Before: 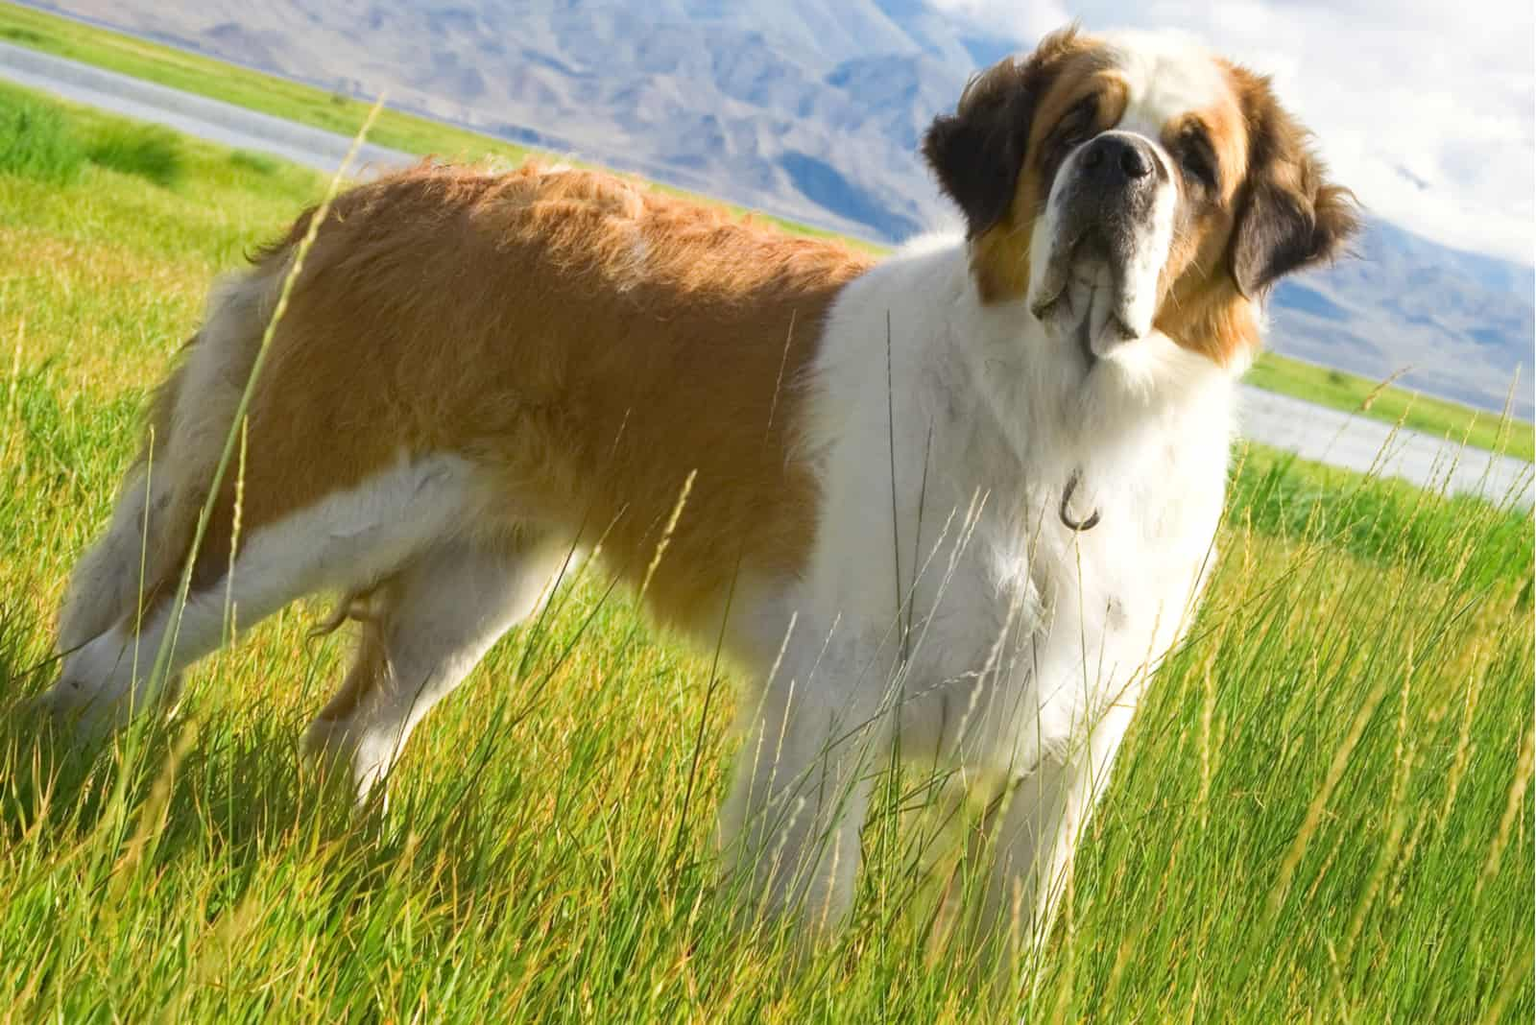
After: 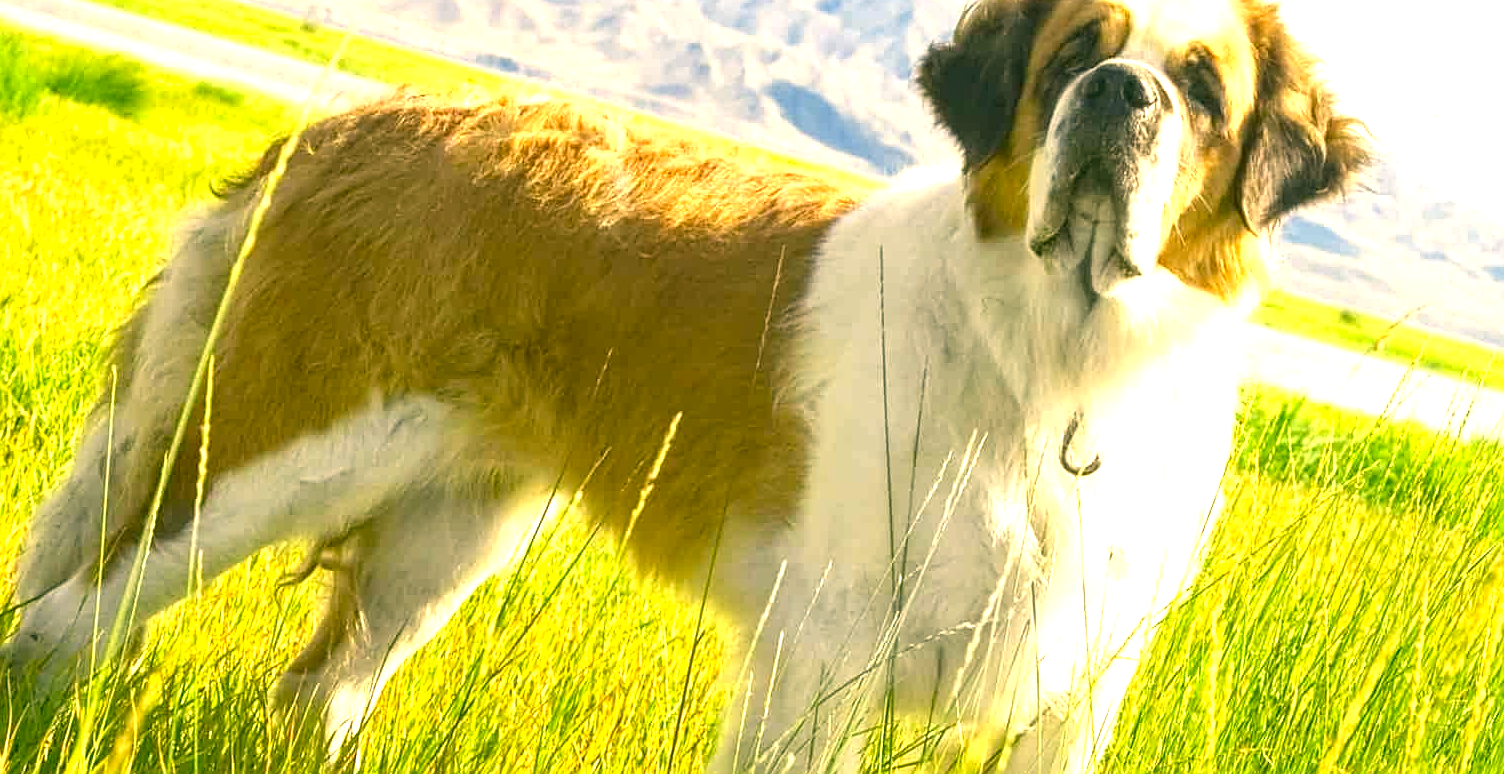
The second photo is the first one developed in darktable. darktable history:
sharpen: on, module defaults
crop: left 2.752%, top 7.29%, right 3.244%, bottom 20.182%
exposure: black level correction 0, exposure 1.097 EV, compensate exposure bias true, compensate highlight preservation false
local contrast: on, module defaults
color correction: highlights a* 5.08, highlights b* 24.2, shadows a* -15.57, shadows b* 3.89
